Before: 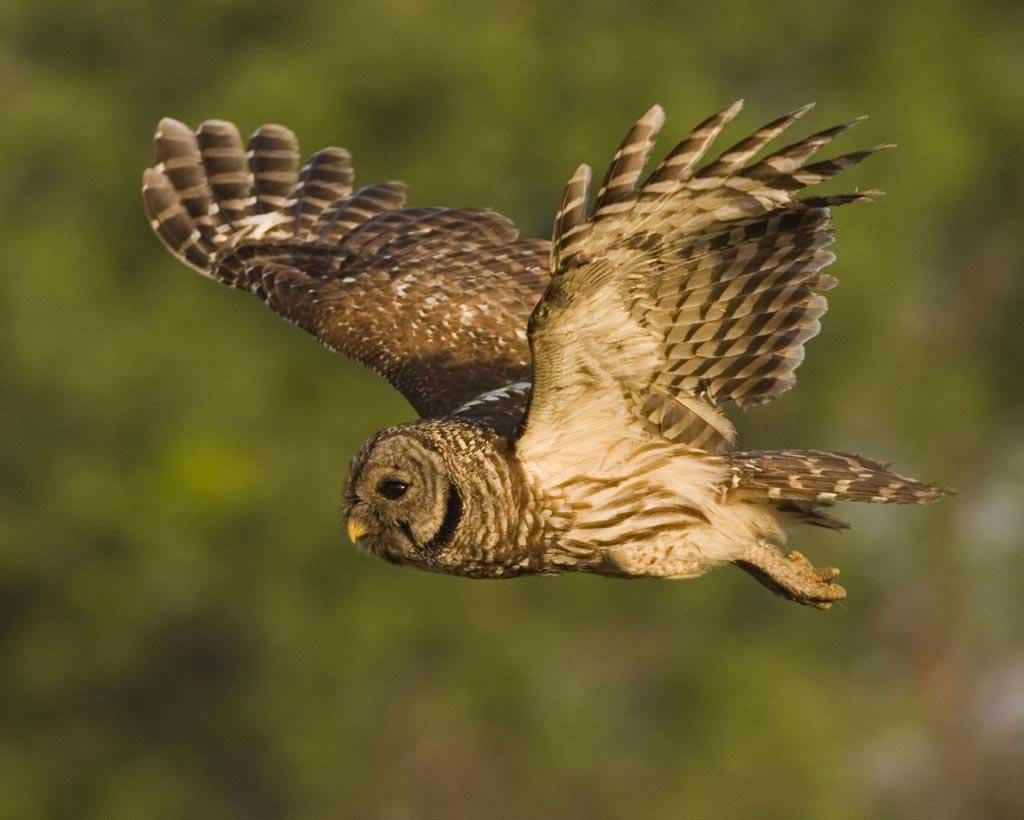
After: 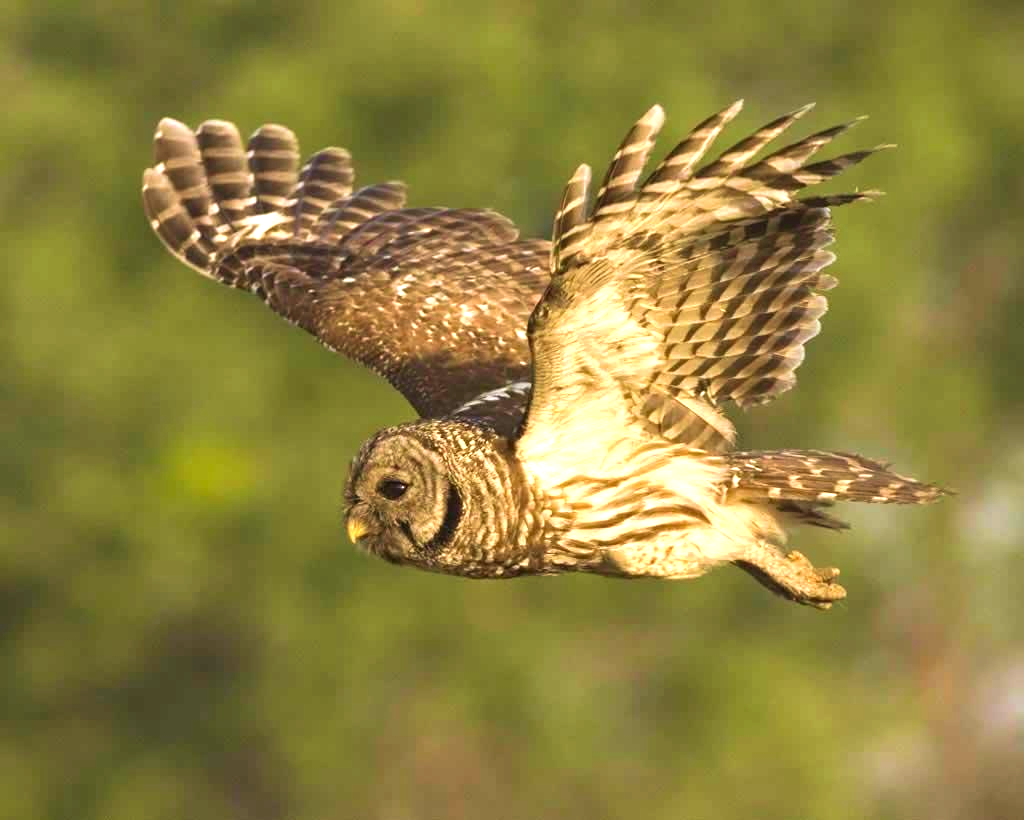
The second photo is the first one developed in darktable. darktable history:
exposure: black level correction 0, exposure 1.017 EV, compensate highlight preservation false
velvia: on, module defaults
